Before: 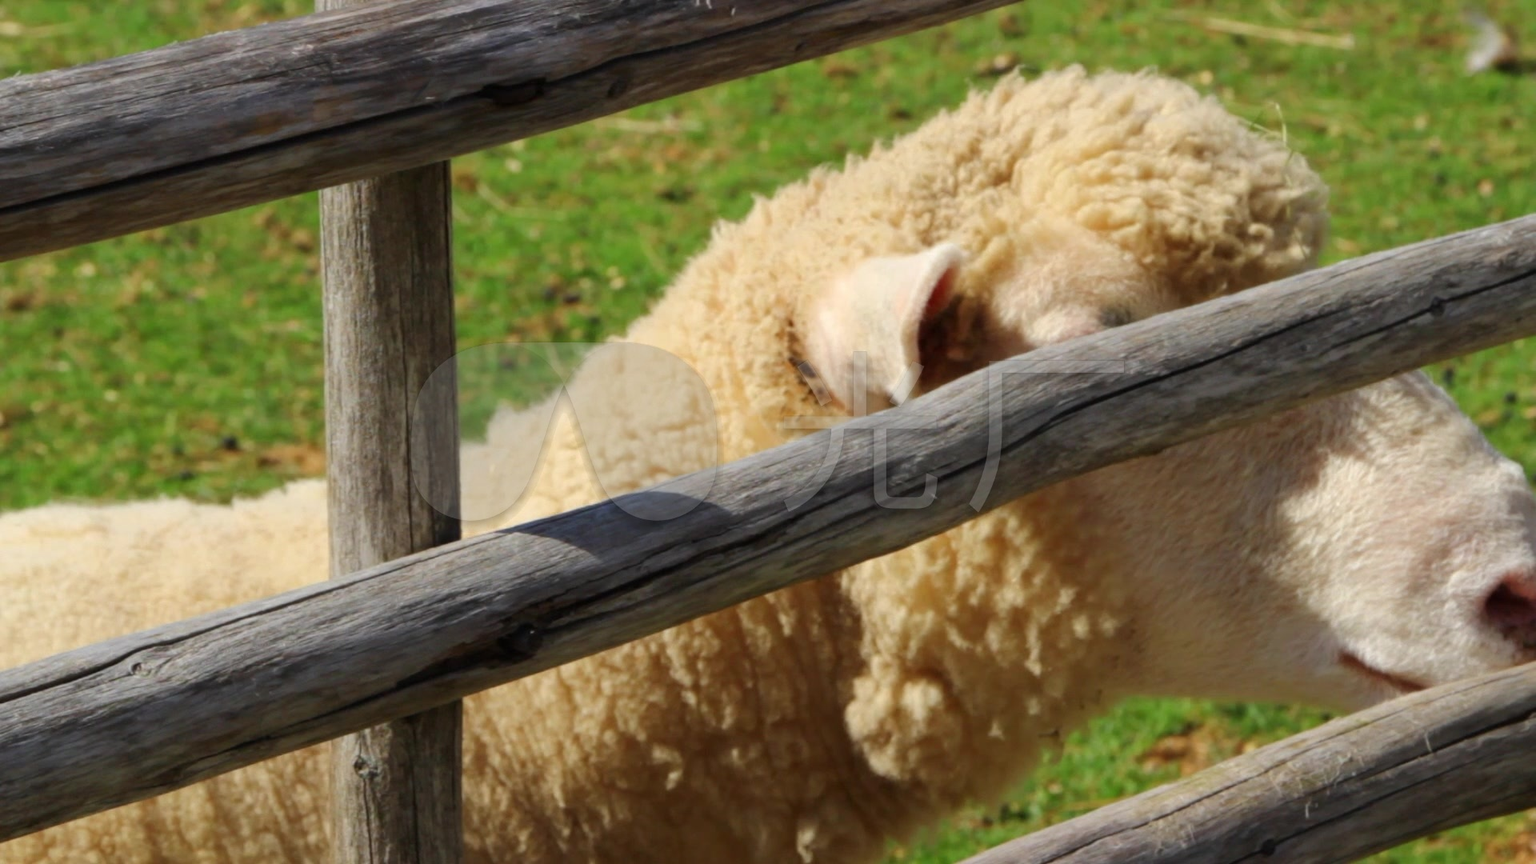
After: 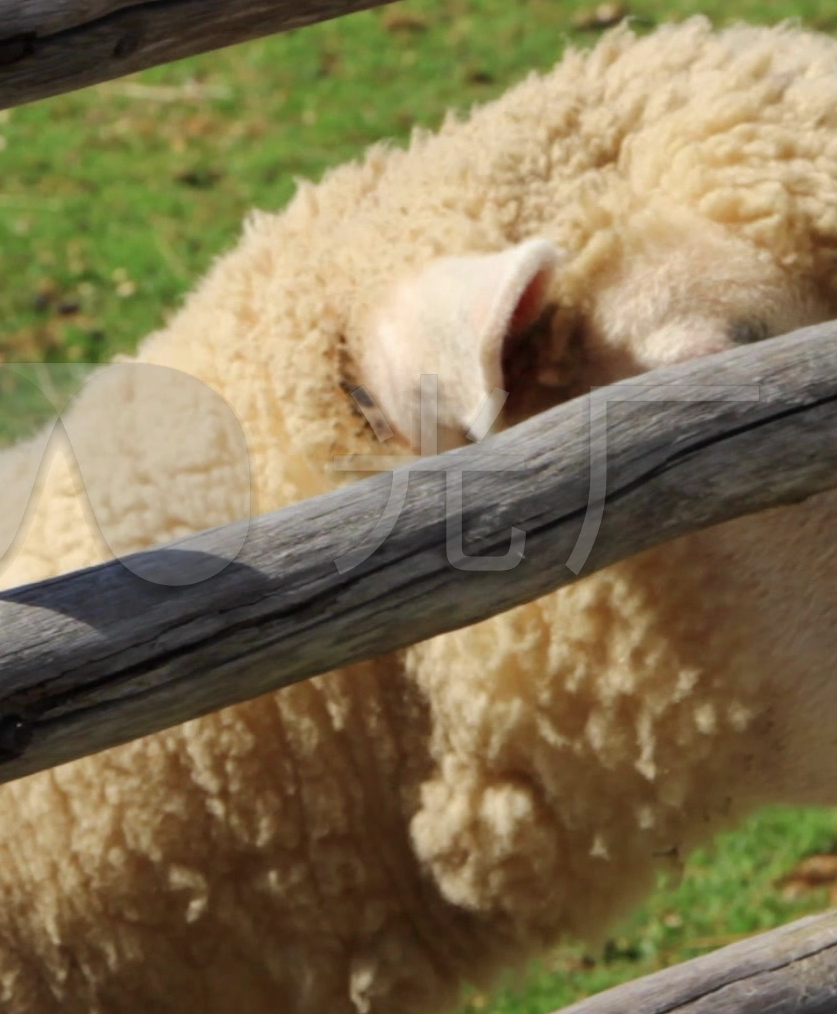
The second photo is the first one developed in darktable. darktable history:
crop: left 33.654%, top 6.021%, right 22.725%
color correction: highlights b* 0.029, saturation 0.873
